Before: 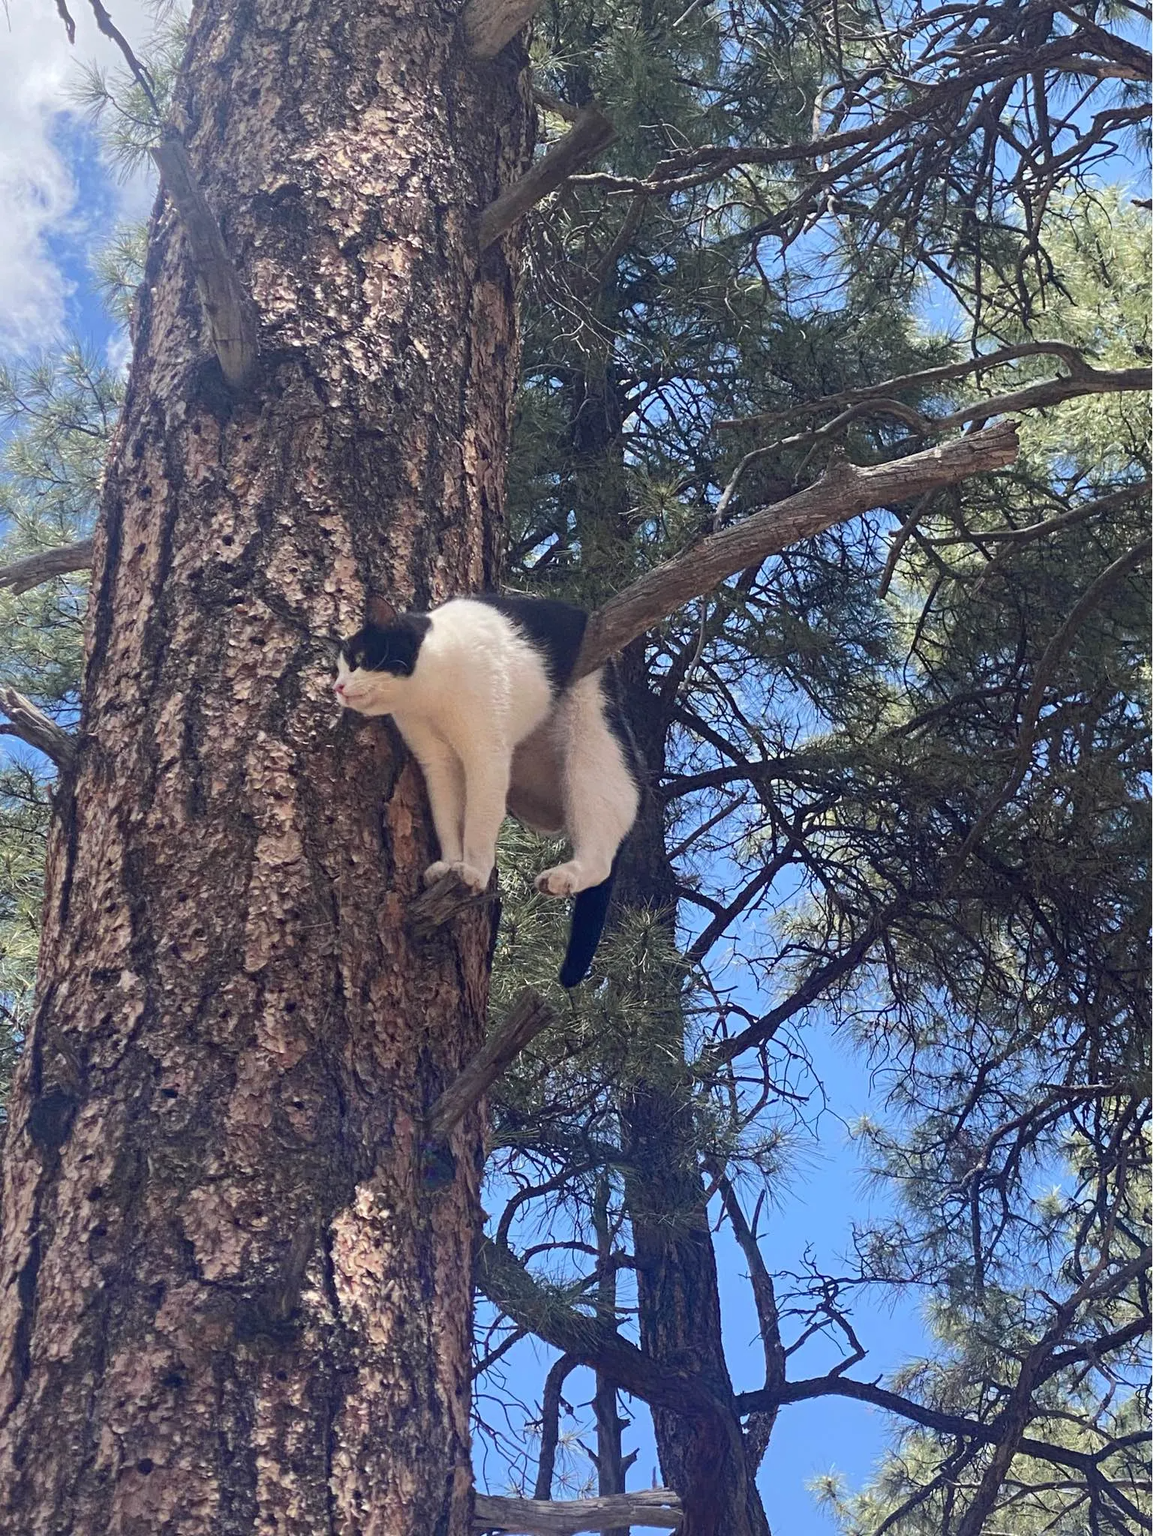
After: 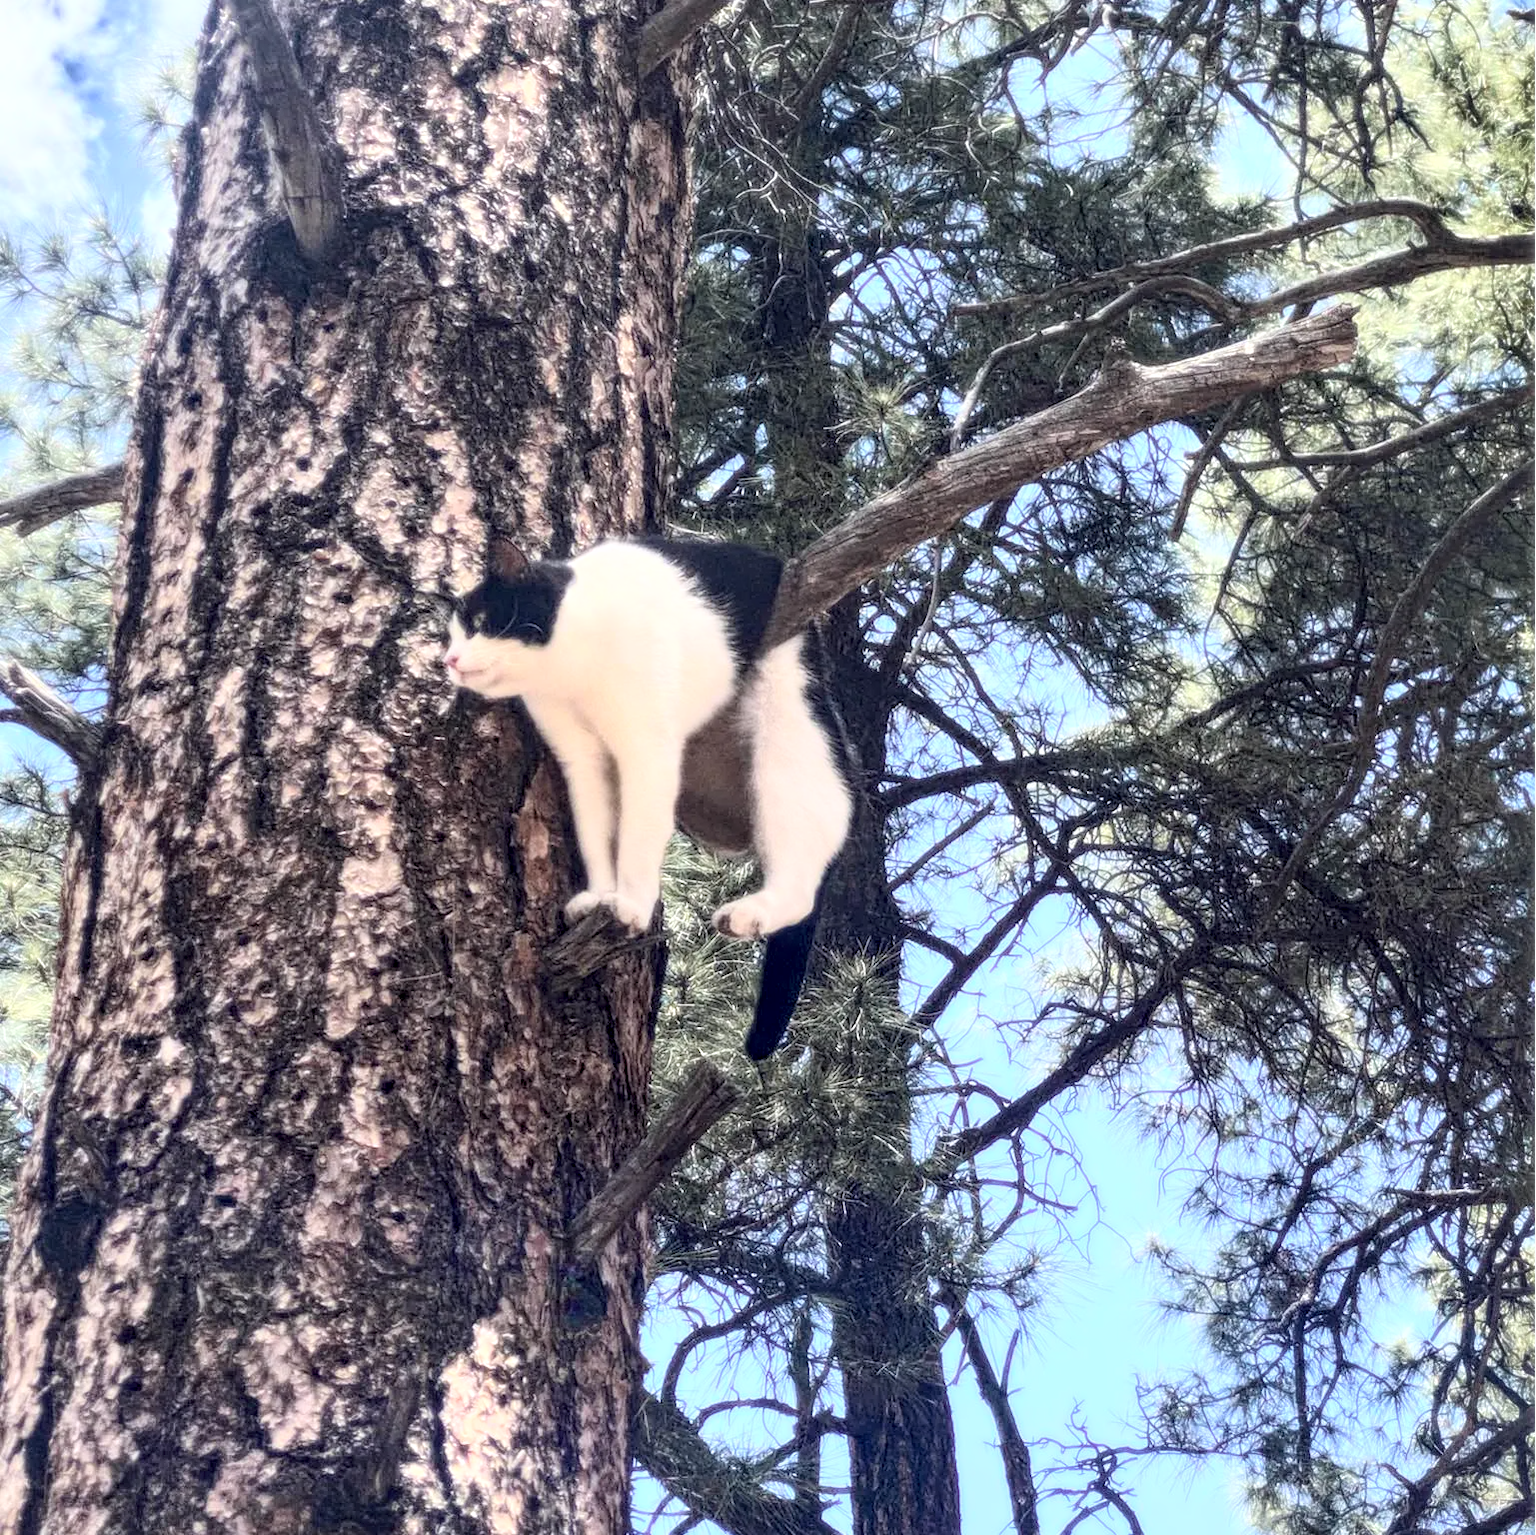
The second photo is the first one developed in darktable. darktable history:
crop and rotate: top 12.5%, bottom 12.5%
local contrast: detail 160%
exposure: compensate highlight preservation false
shadows and highlights: radius 171.16, shadows 27, white point adjustment 3.13, highlights -67.95, soften with gaussian
bloom: size 0%, threshold 54.82%, strength 8.31%
